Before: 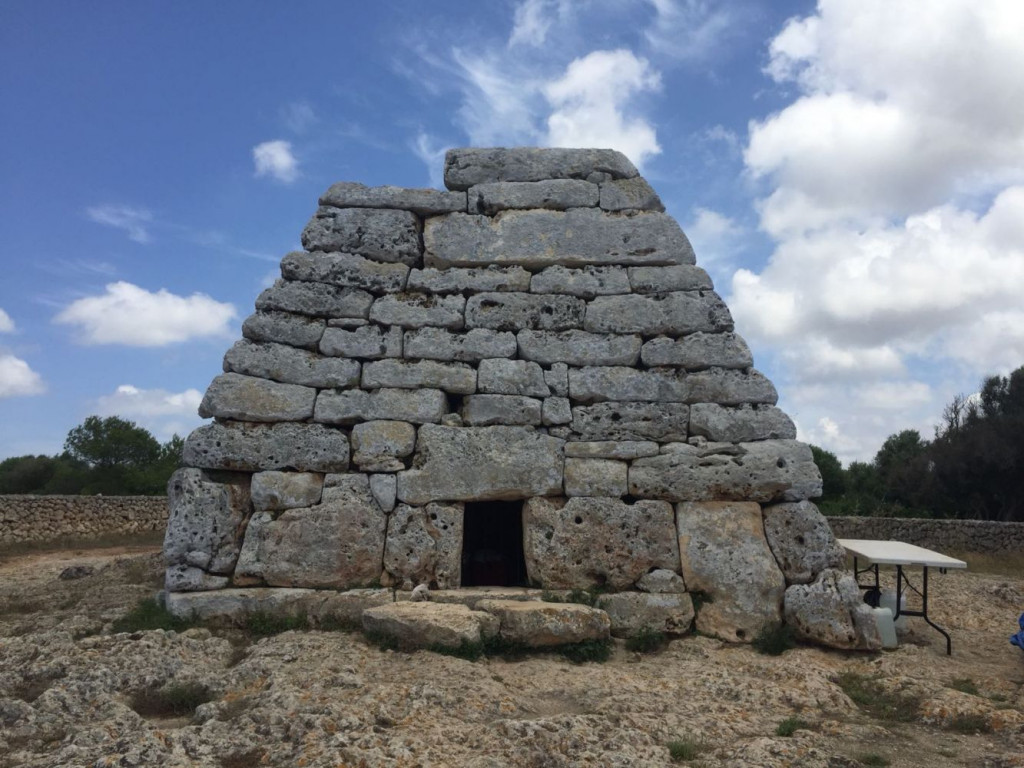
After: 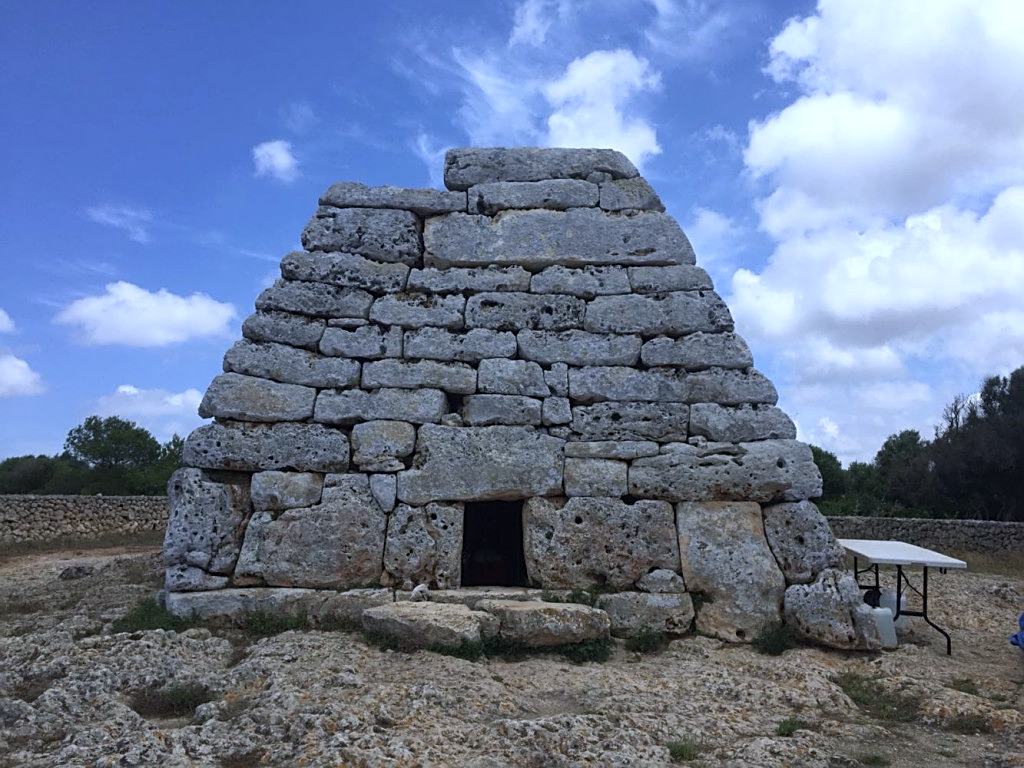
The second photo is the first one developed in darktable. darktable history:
white balance: red 0.948, green 1.02, blue 1.176
sharpen: on, module defaults
